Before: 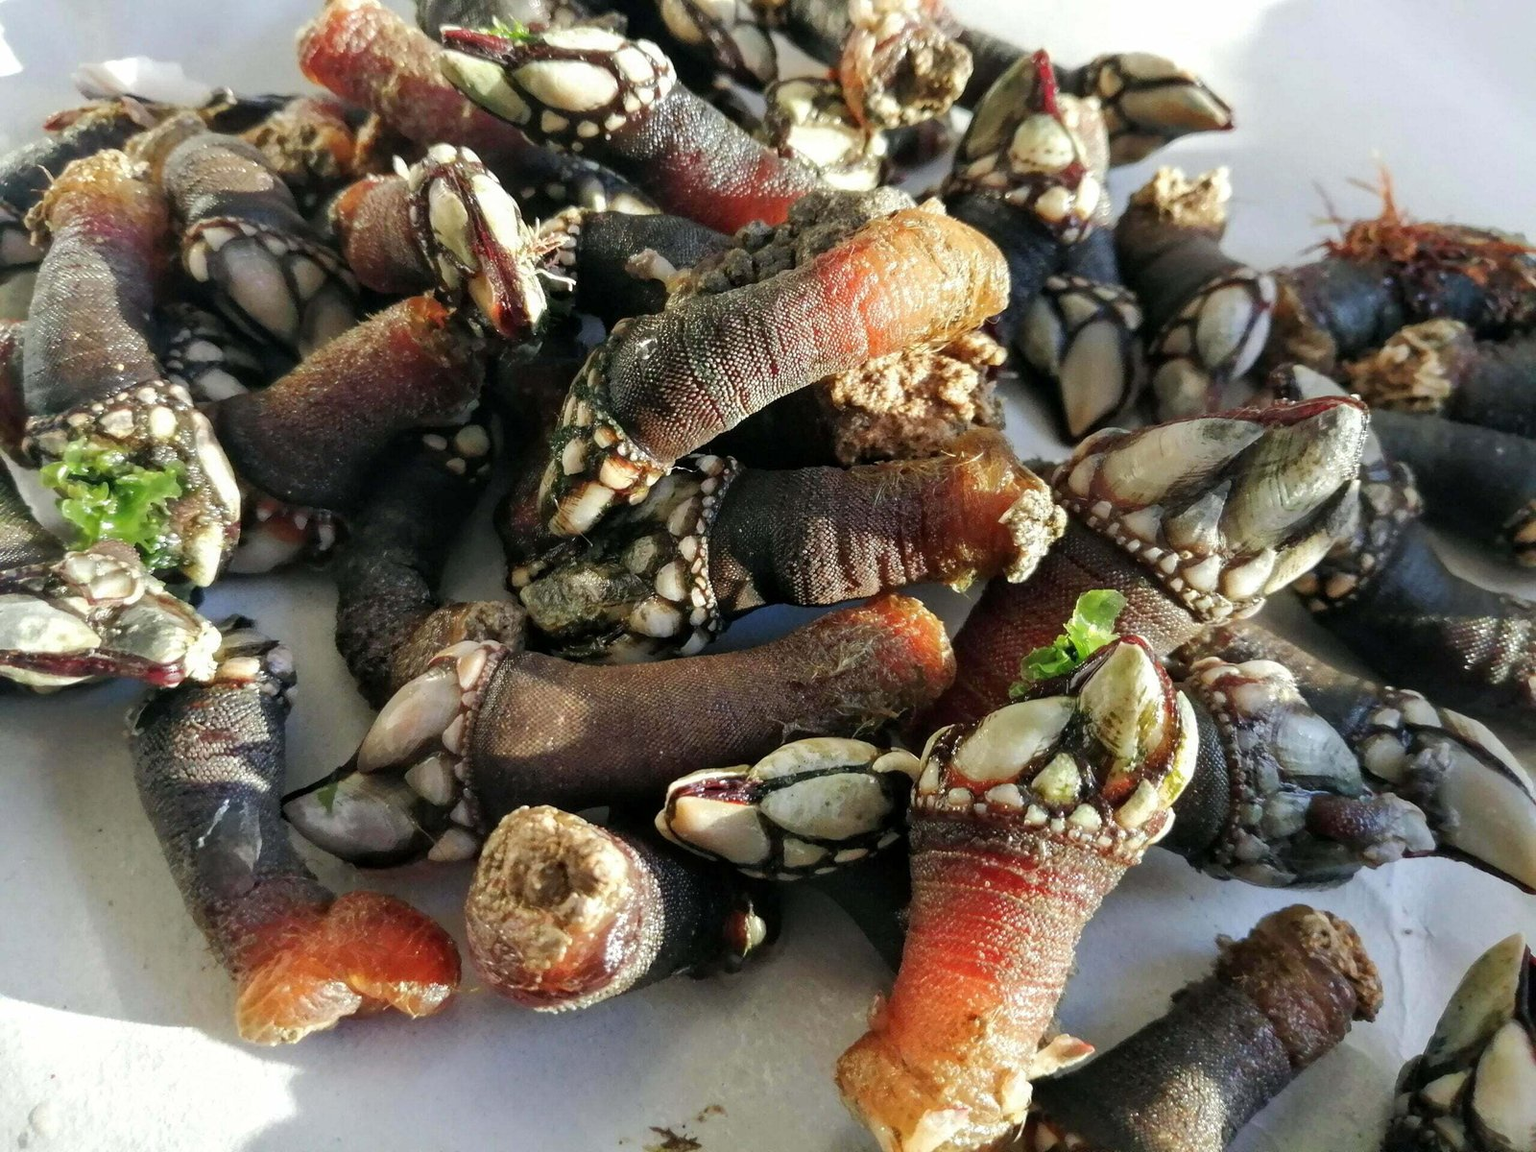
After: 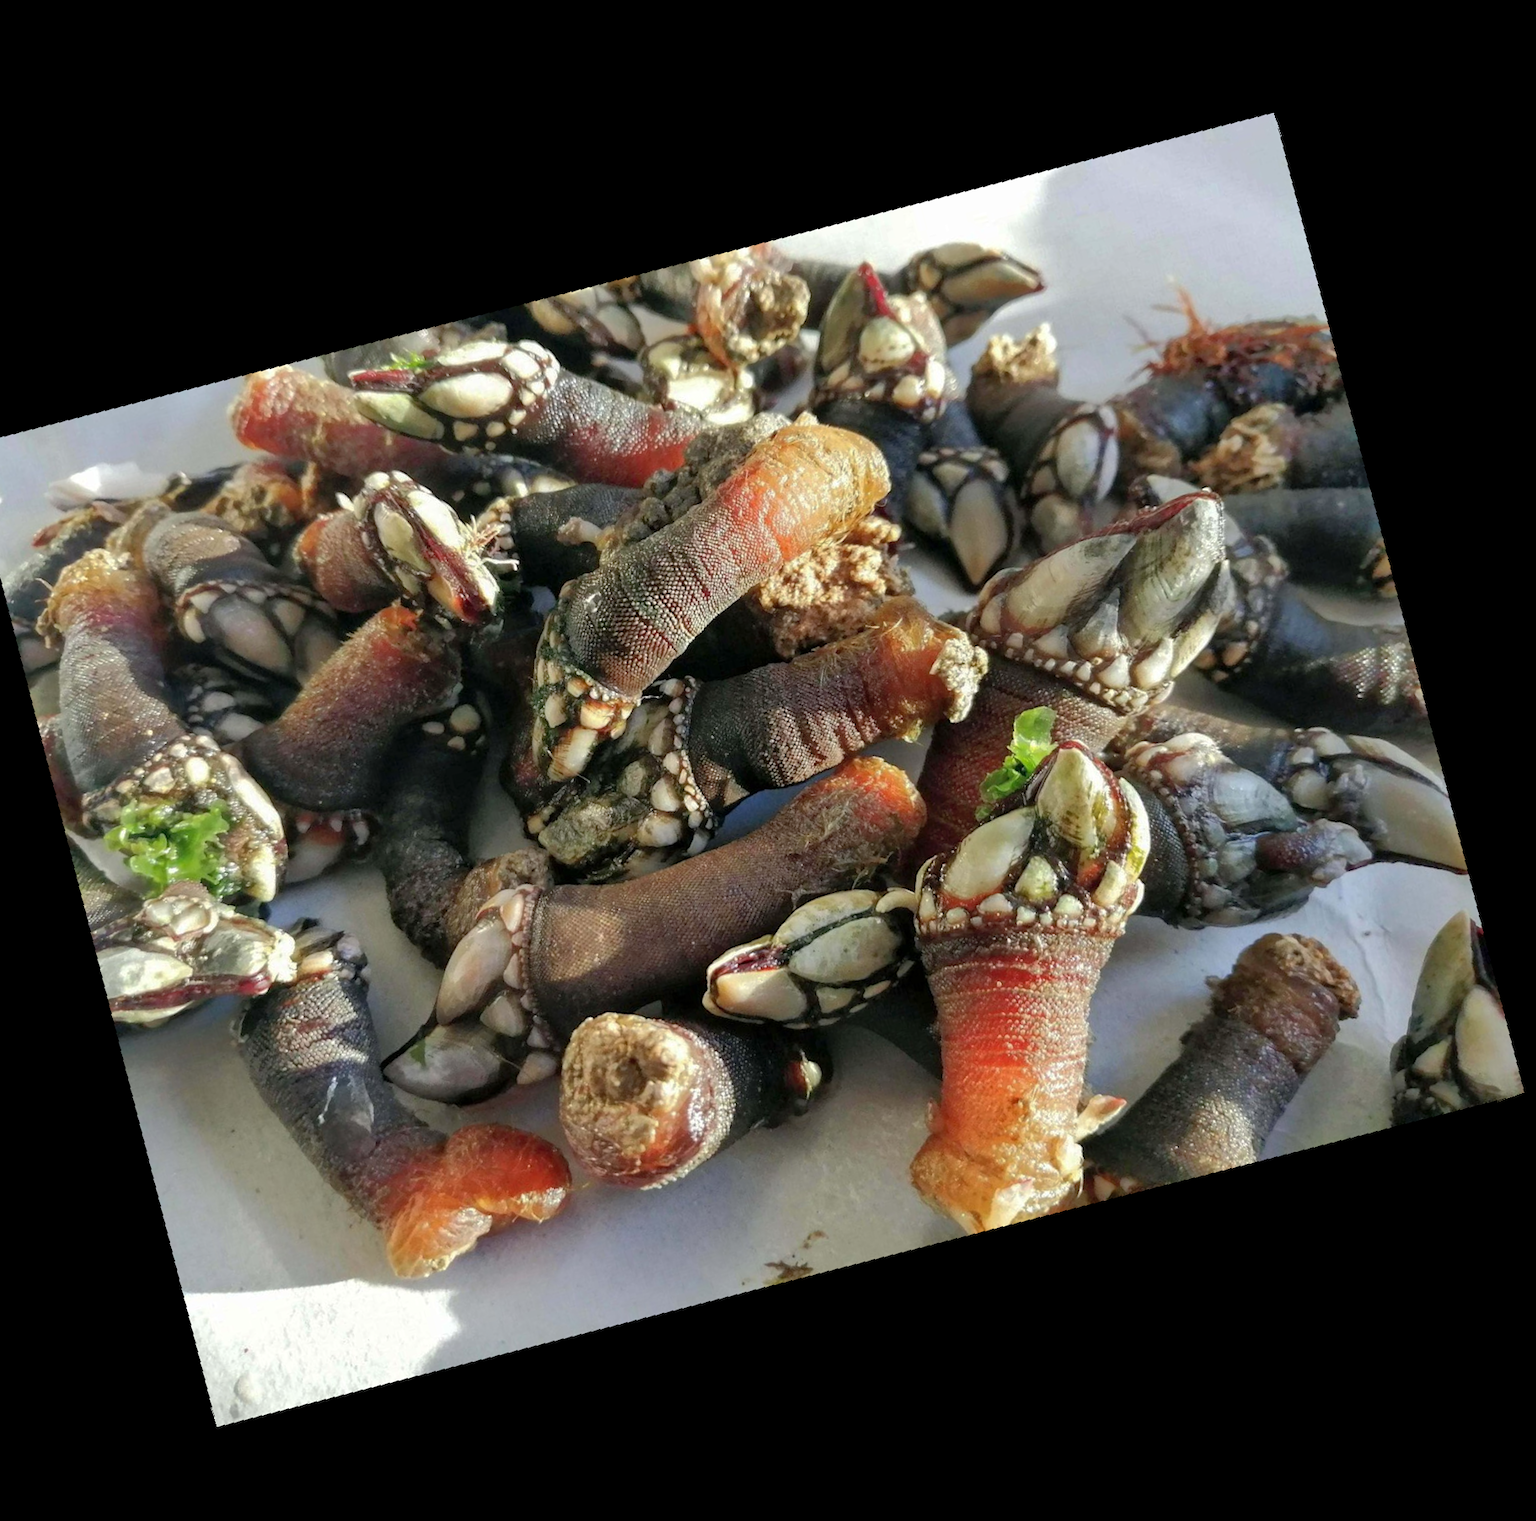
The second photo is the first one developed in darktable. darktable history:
crop and rotate: angle 19.43°, left 6.812%, right 4.125%, bottom 1.087%
shadows and highlights: on, module defaults
rotate and perspective: rotation 5.12°, automatic cropping off
